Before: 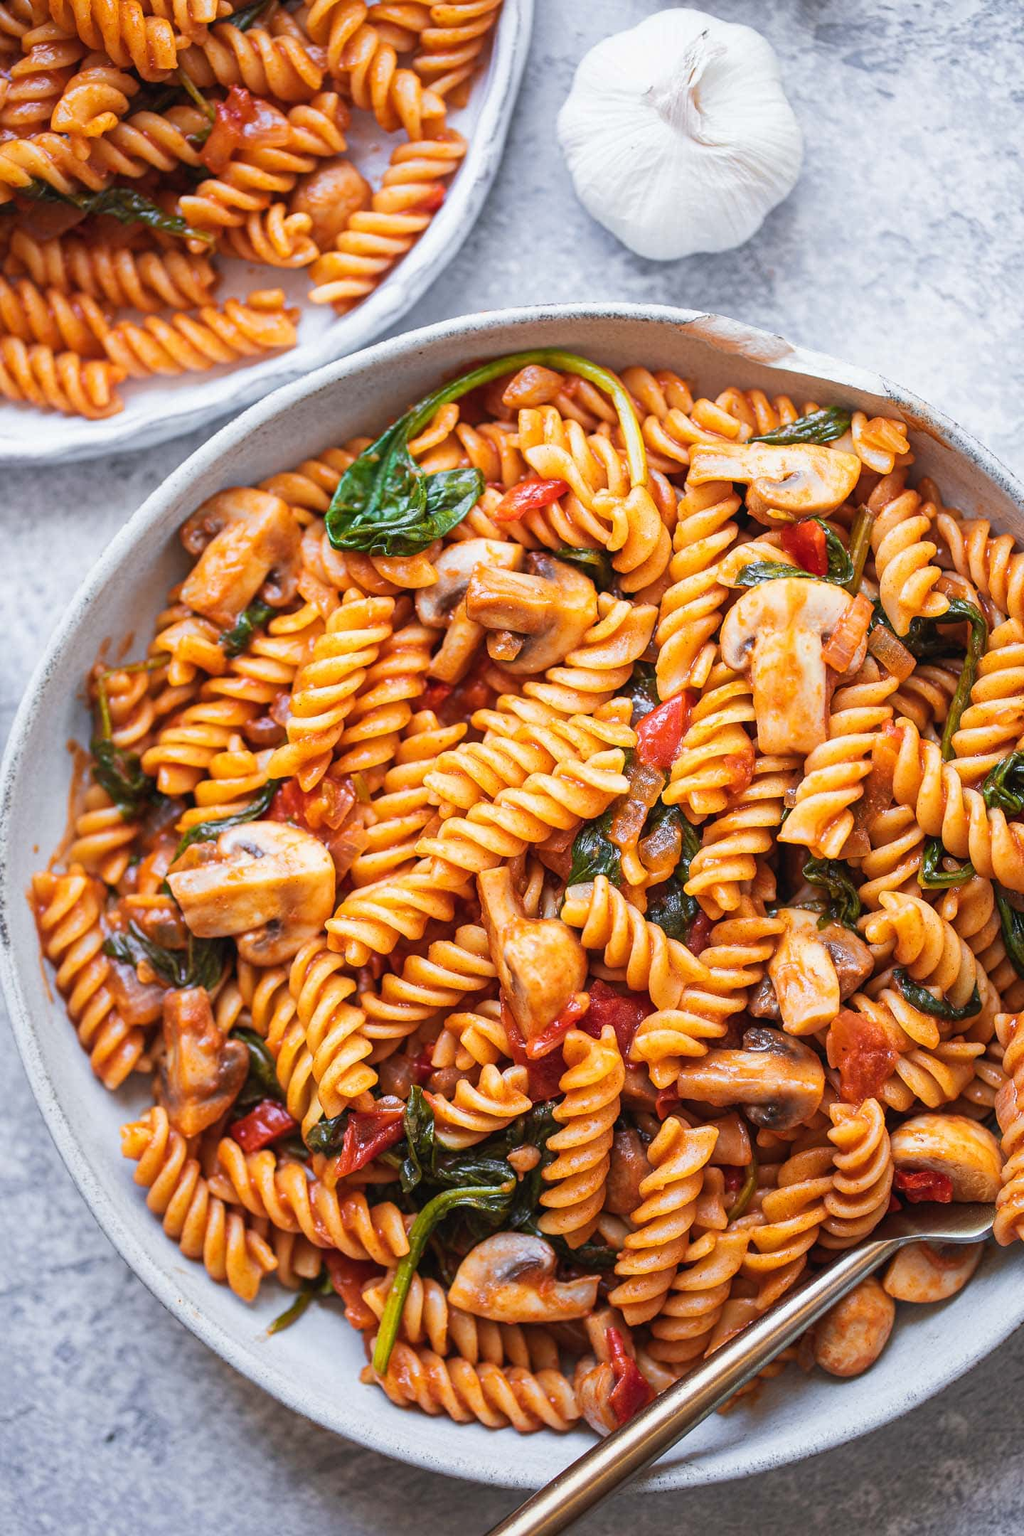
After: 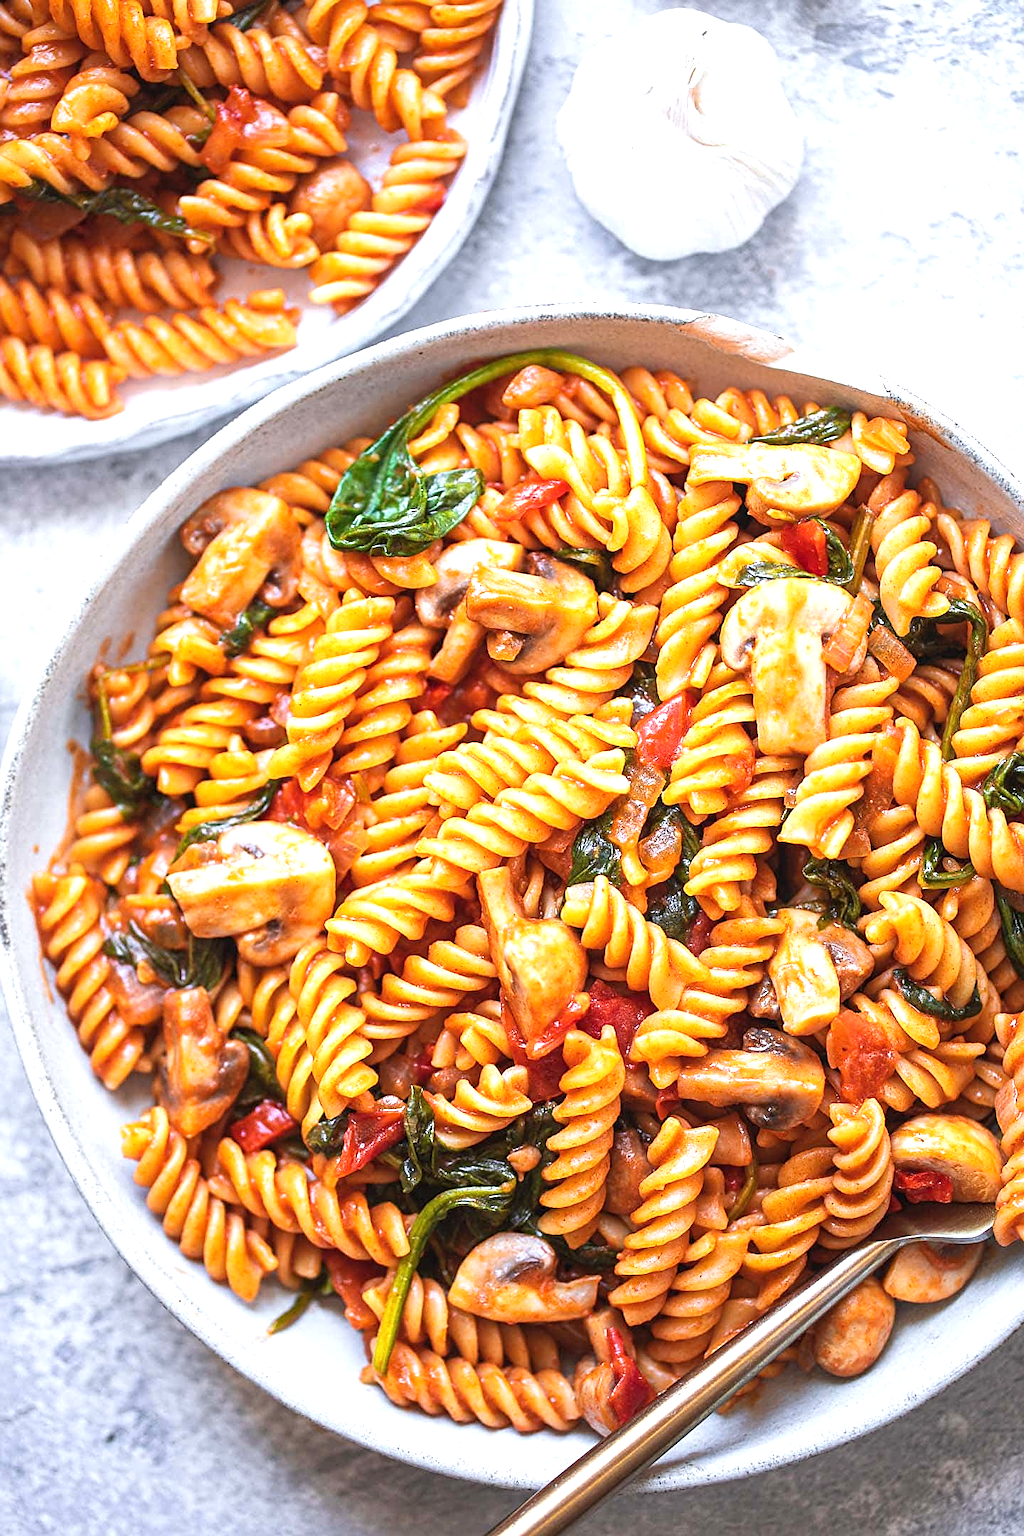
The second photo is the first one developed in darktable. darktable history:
sharpen: on, module defaults
exposure: black level correction 0, exposure 0.693 EV, compensate highlight preservation false
